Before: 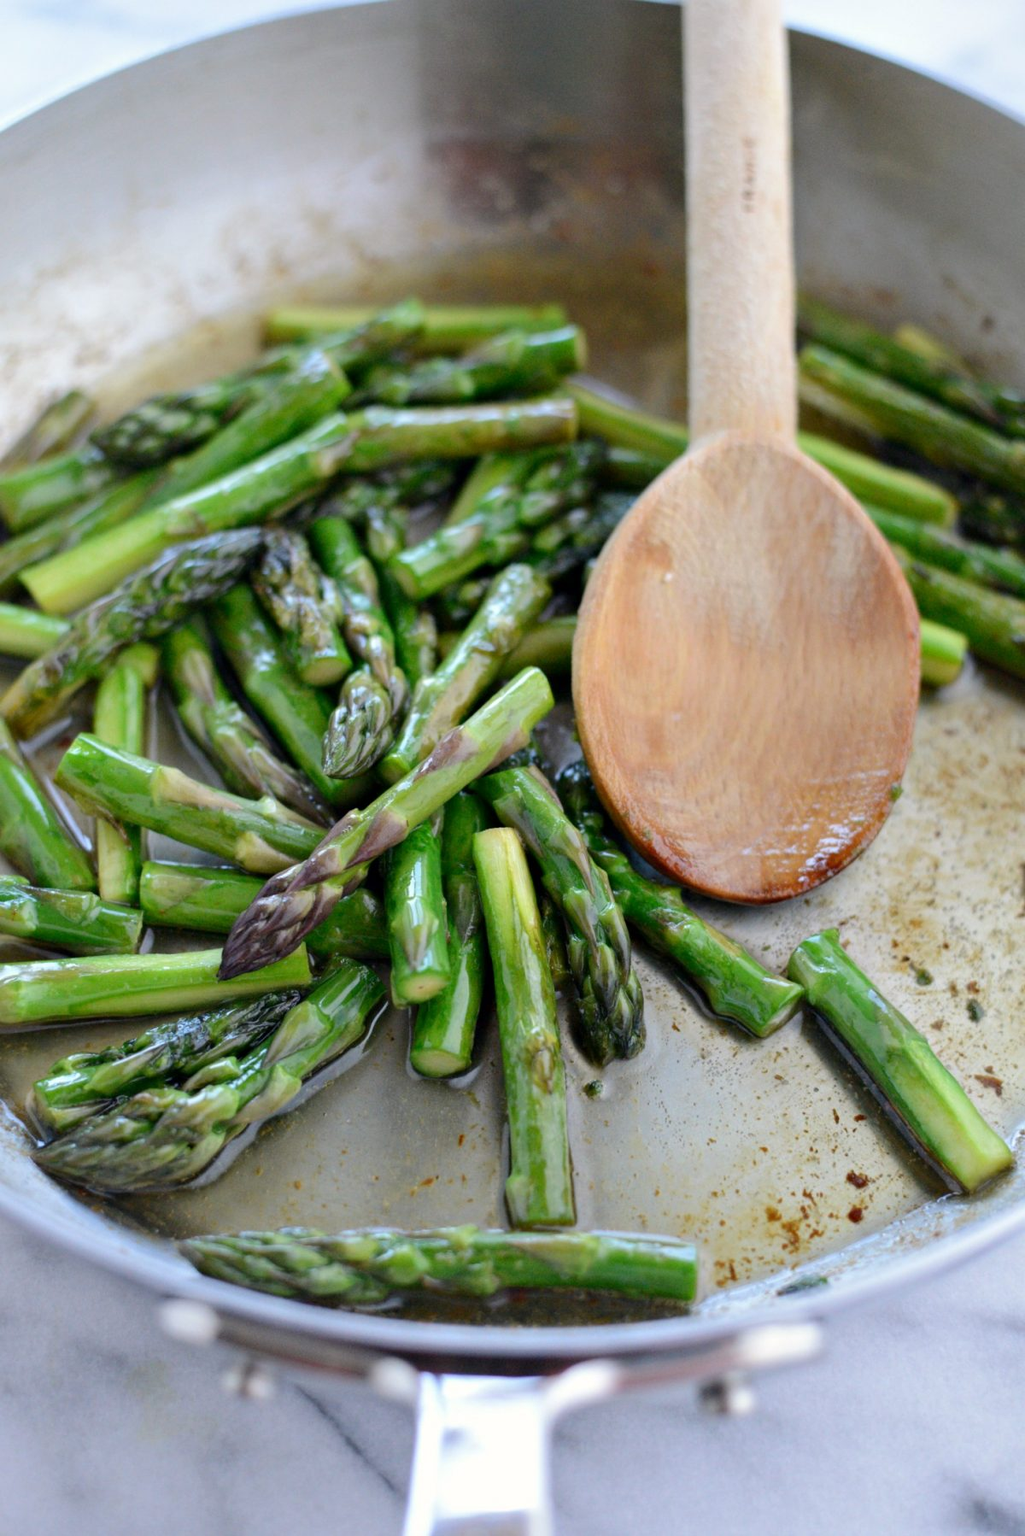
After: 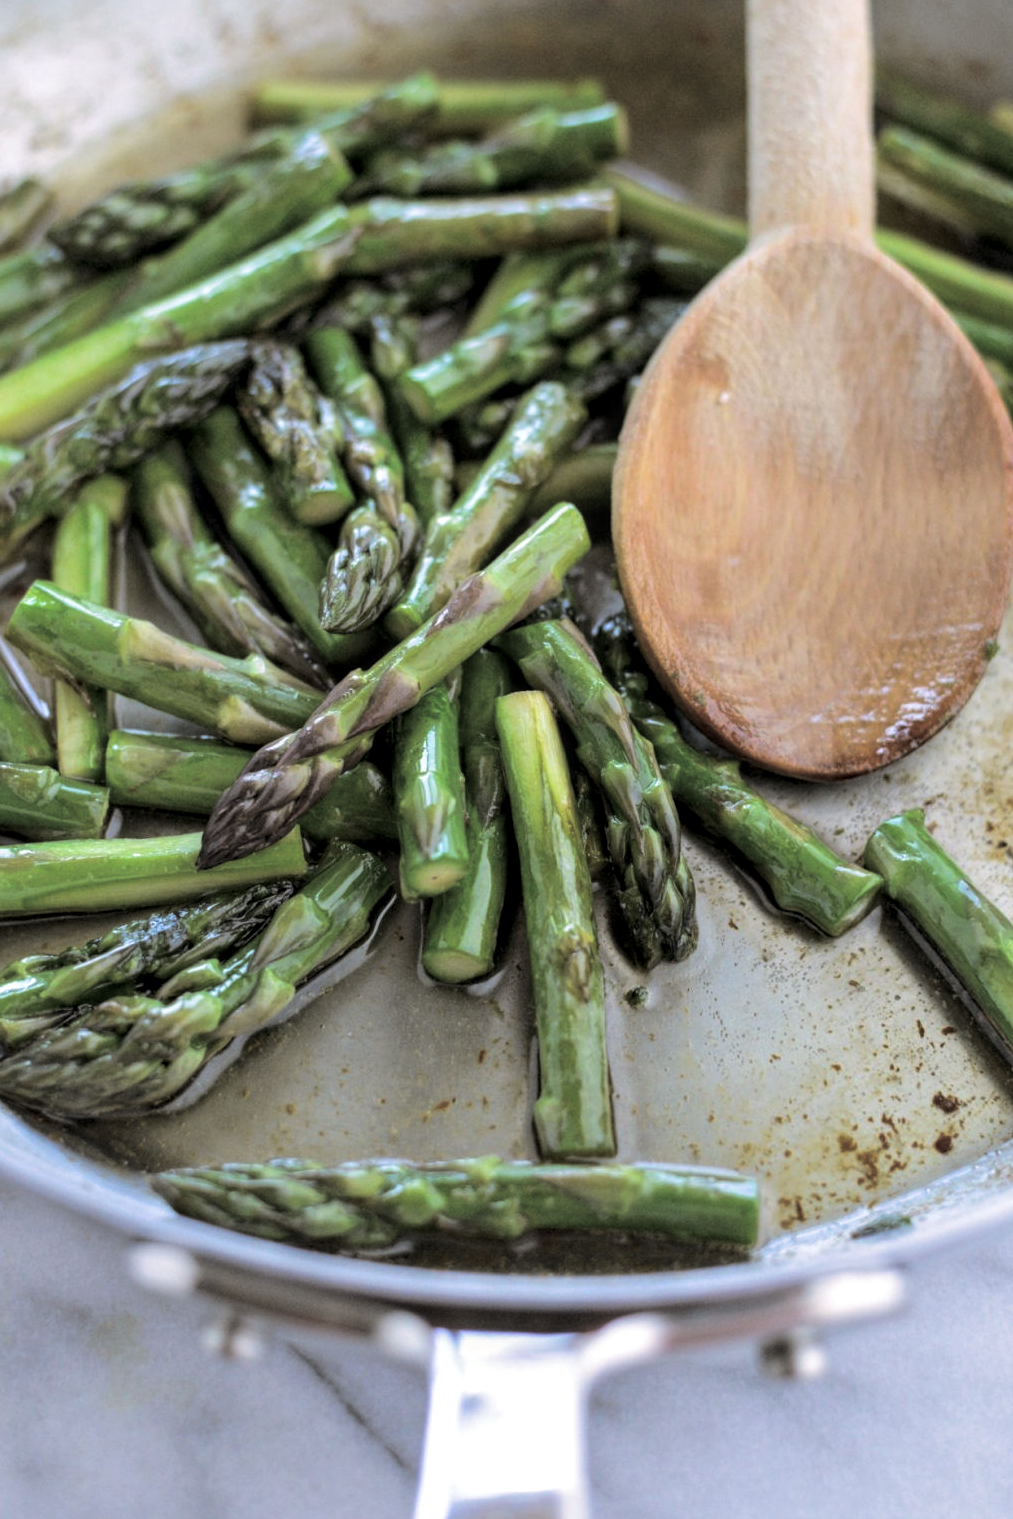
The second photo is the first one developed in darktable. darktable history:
crop and rotate: left 4.842%, top 15.51%, right 10.668%
local contrast: on, module defaults
split-toning: shadows › hue 46.8°, shadows › saturation 0.17, highlights › hue 316.8°, highlights › saturation 0.27, balance -51.82
